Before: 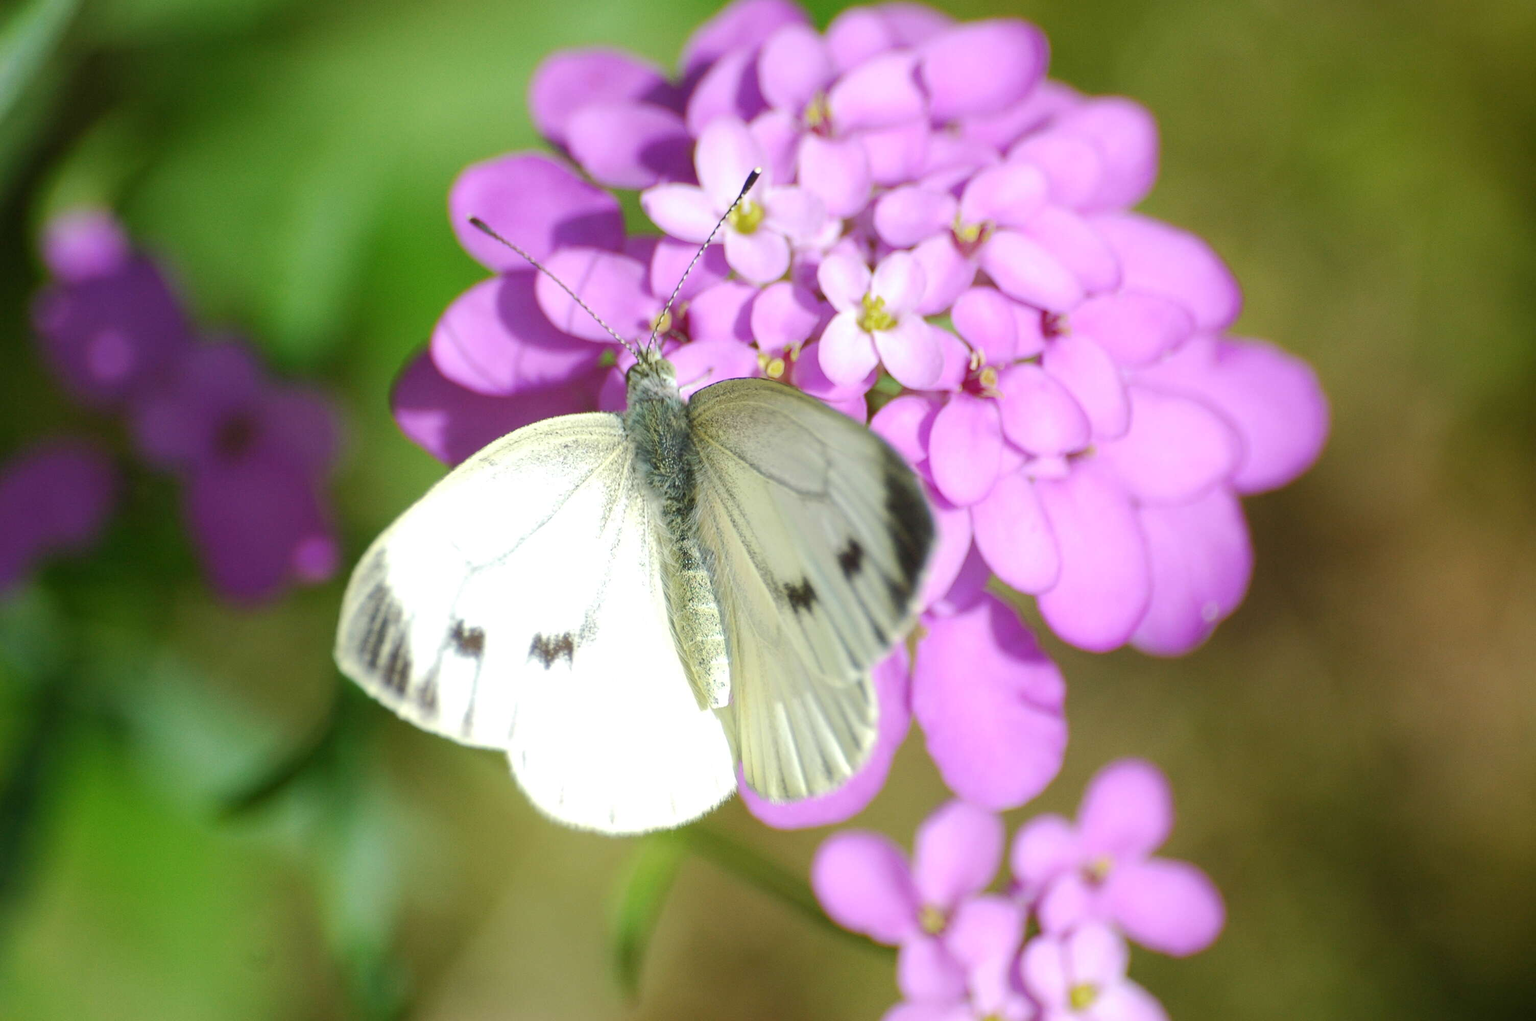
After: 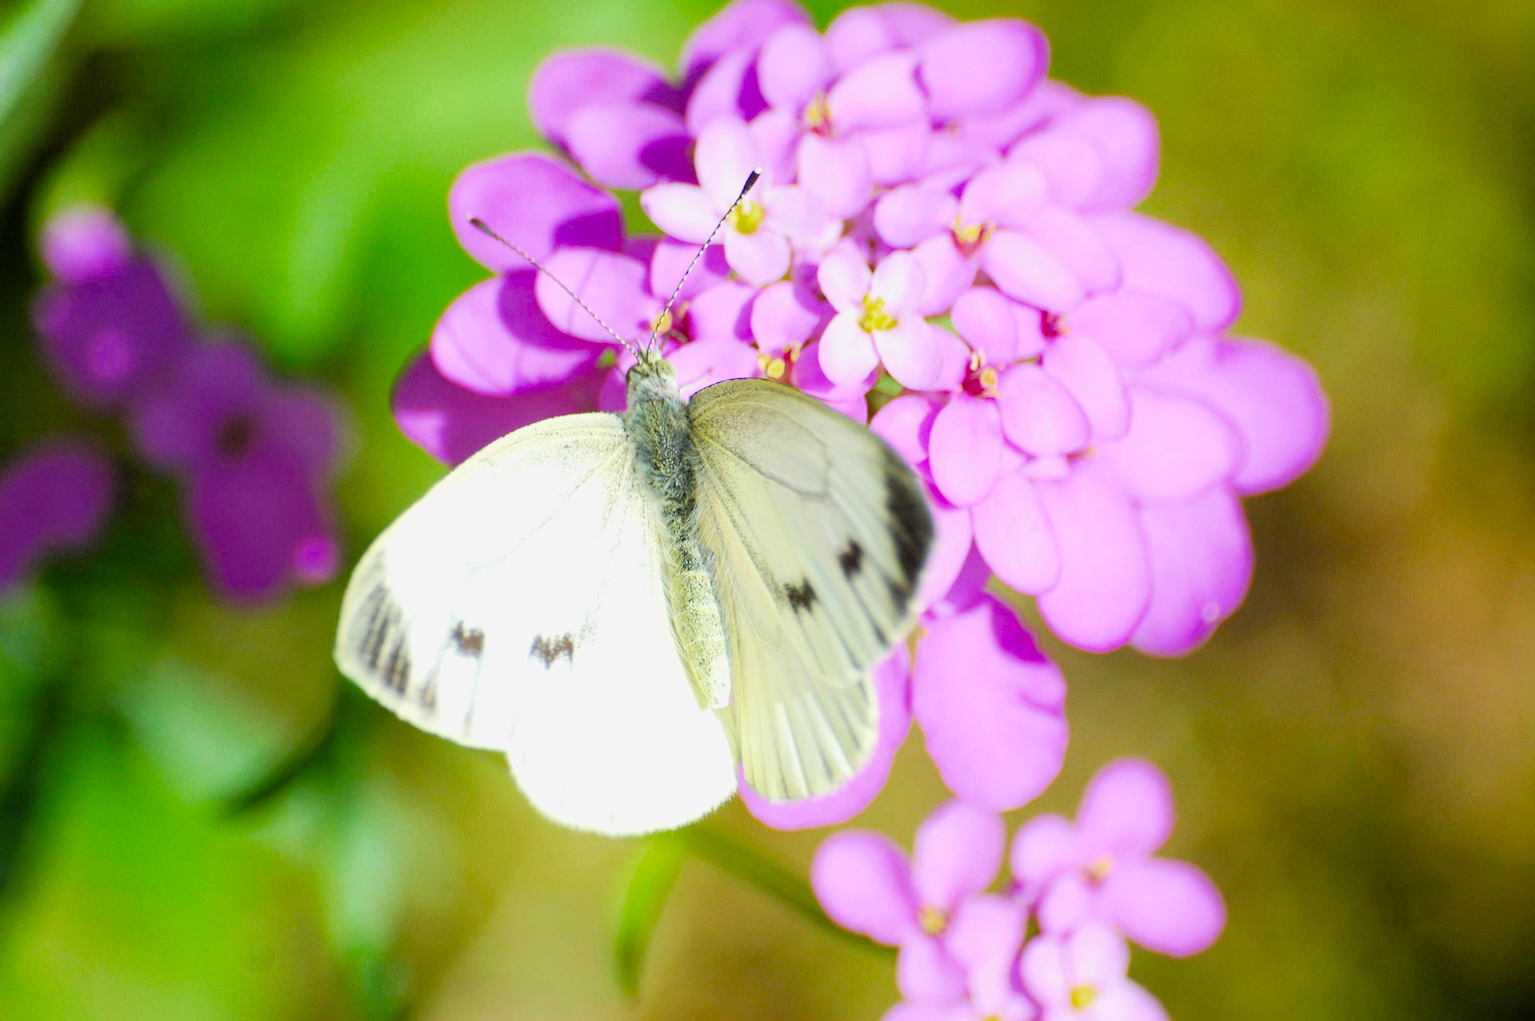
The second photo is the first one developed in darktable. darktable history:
exposure: exposure 0.648 EV, compensate highlight preservation false
filmic rgb: black relative exposure -7.75 EV, white relative exposure 4.4 EV, threshold 3 EV, target black luminance 0%, hardness 3.76, latitude 50.51%, contrast 1.074, highlights saturation mix 10%, shadows ↔ highlights balance -0.22%, color science v4 (2020), enable highlight reconstruction true
